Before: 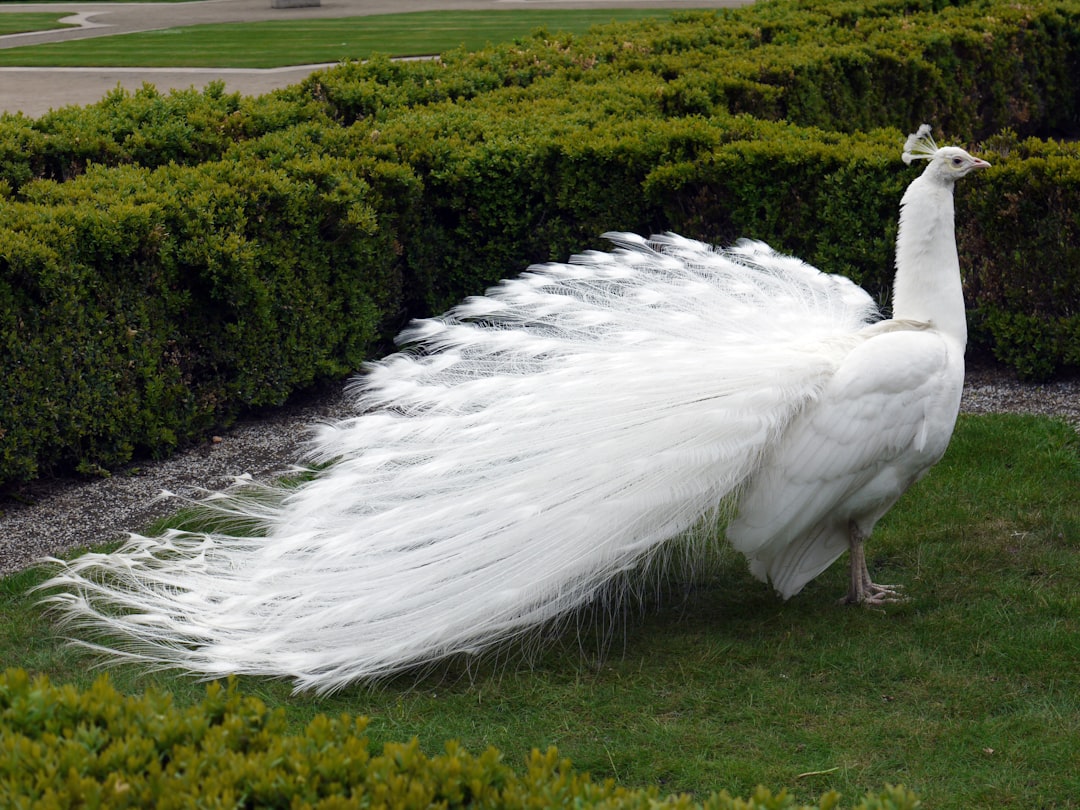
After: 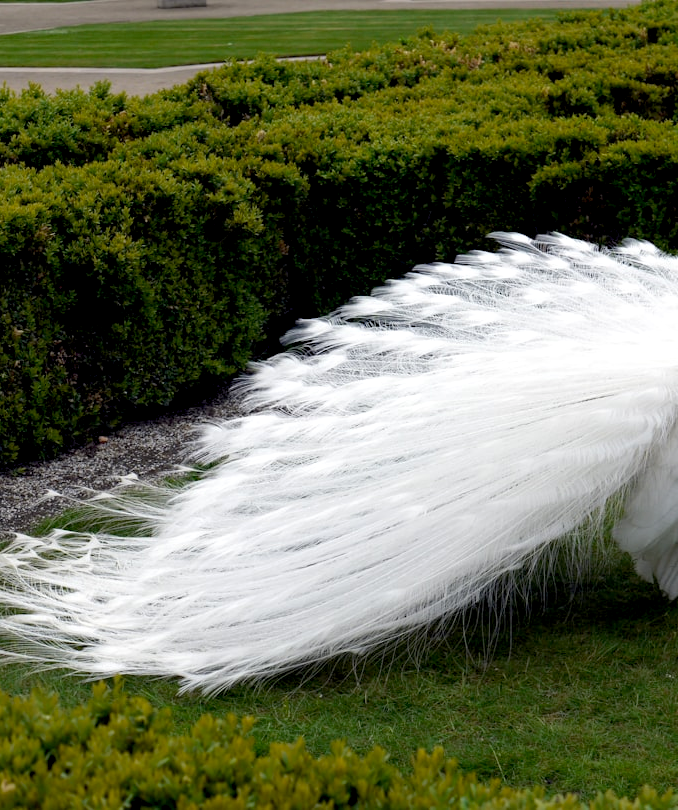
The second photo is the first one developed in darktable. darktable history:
crop: left 10.644%, right 26.528%
exposure: black level correction 0.009, exposure 0.119 EV, compensate highlight preservation false
levels: mode automatic
